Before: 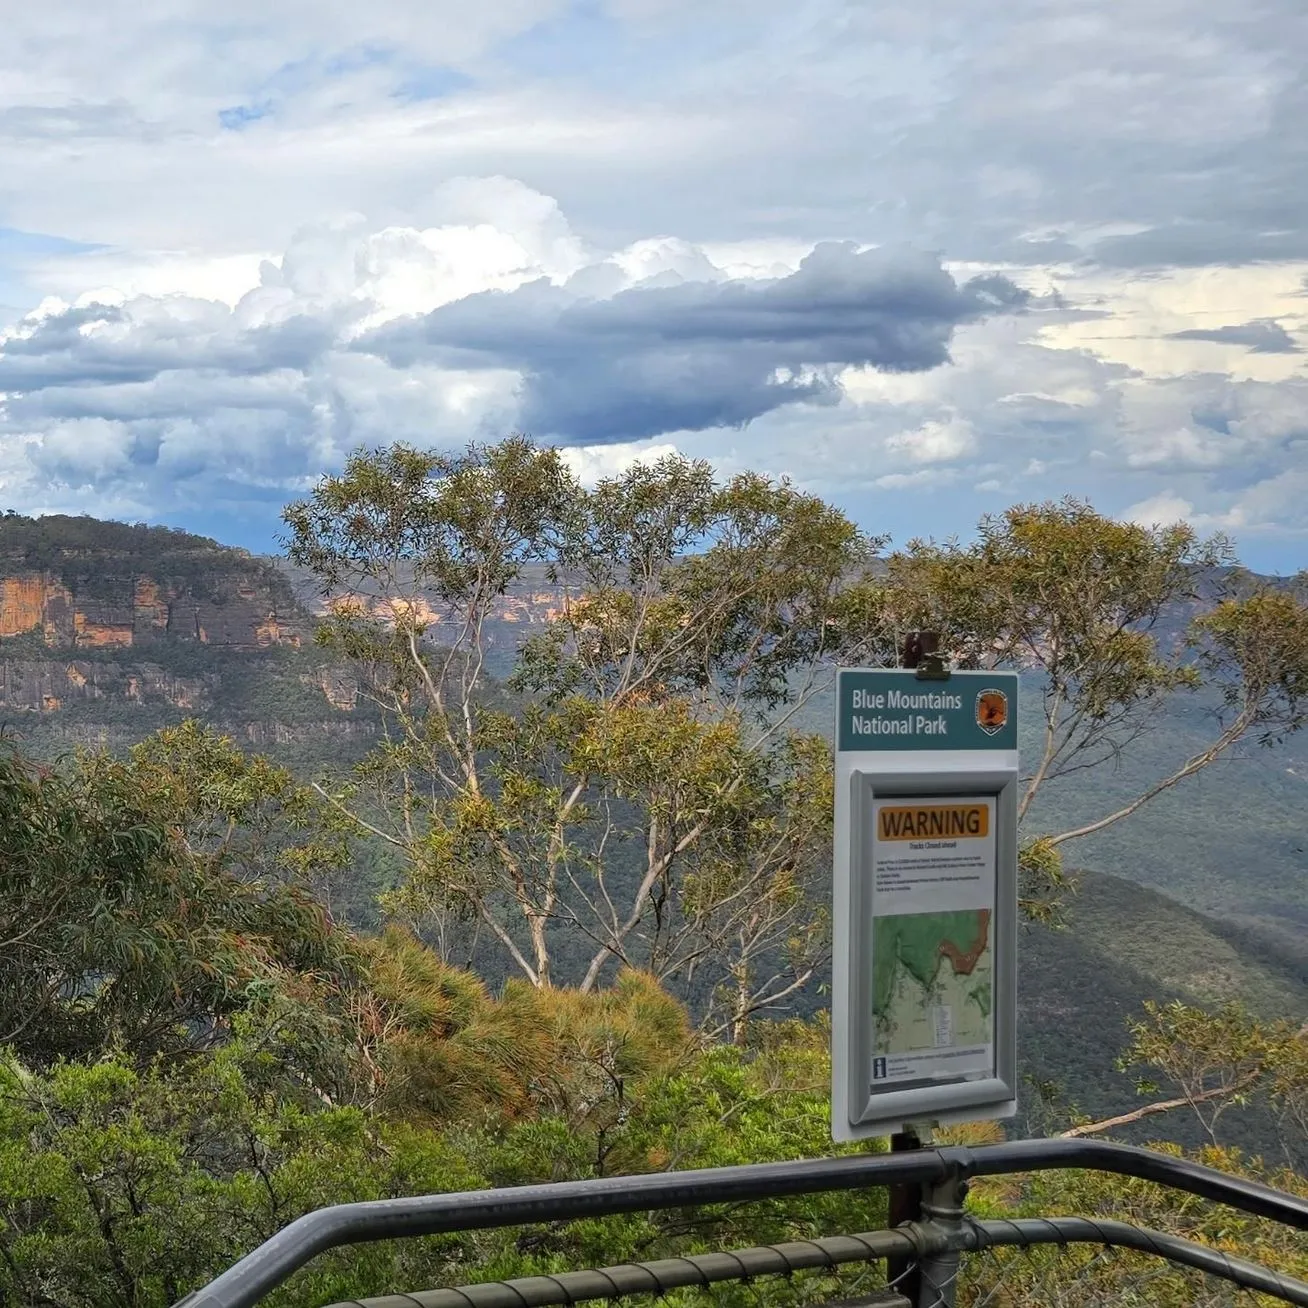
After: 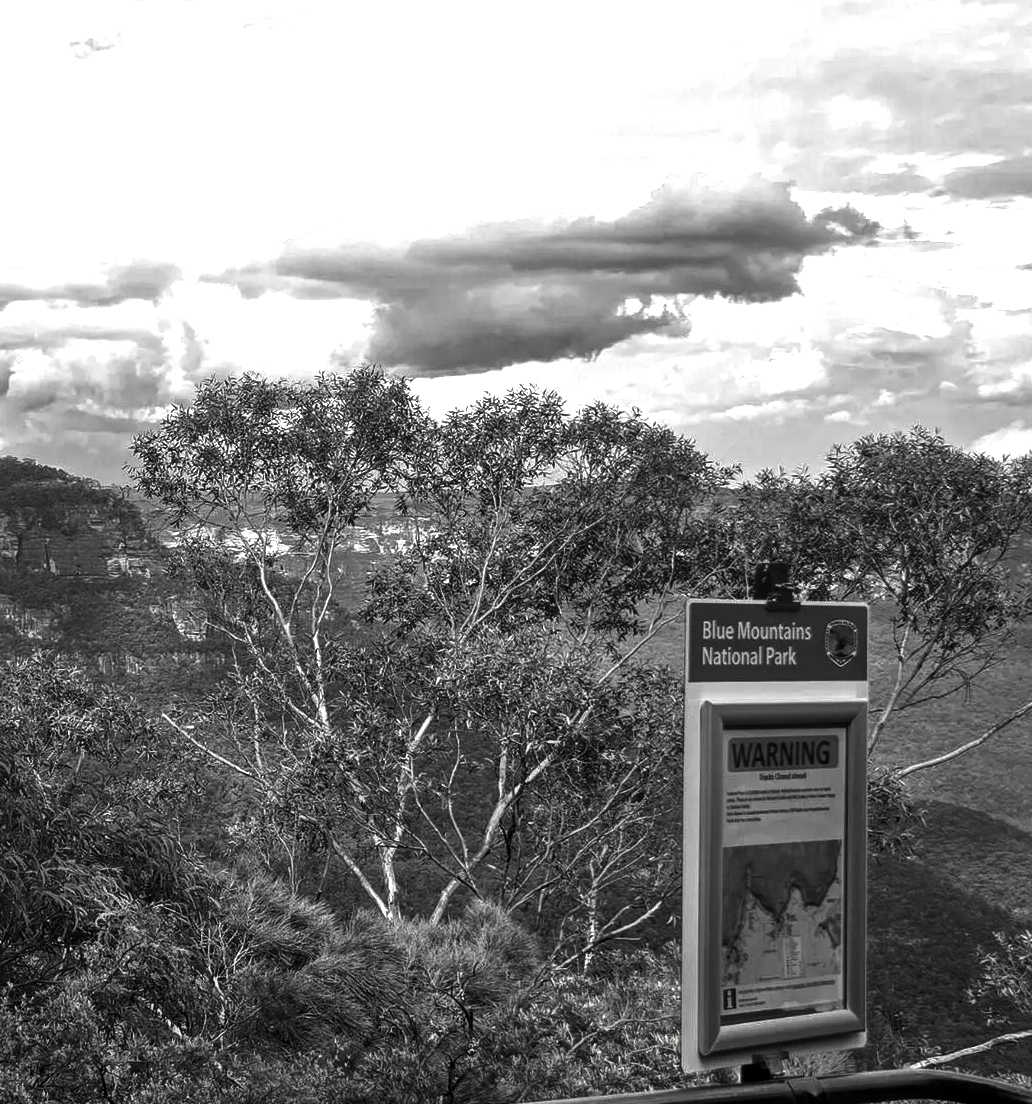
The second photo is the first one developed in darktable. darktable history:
local contrast: detail 117%
contrast brightness saturation: contrast -0.036, brightness -0.591, saturation -0.982
crop: left 11.475%, top 5.339%, right 9.572%, bottom 10.188%
exposure: black level correction 0, exposure 0.931 EV, compensate exposure bias true, compensate highlight preservation false
